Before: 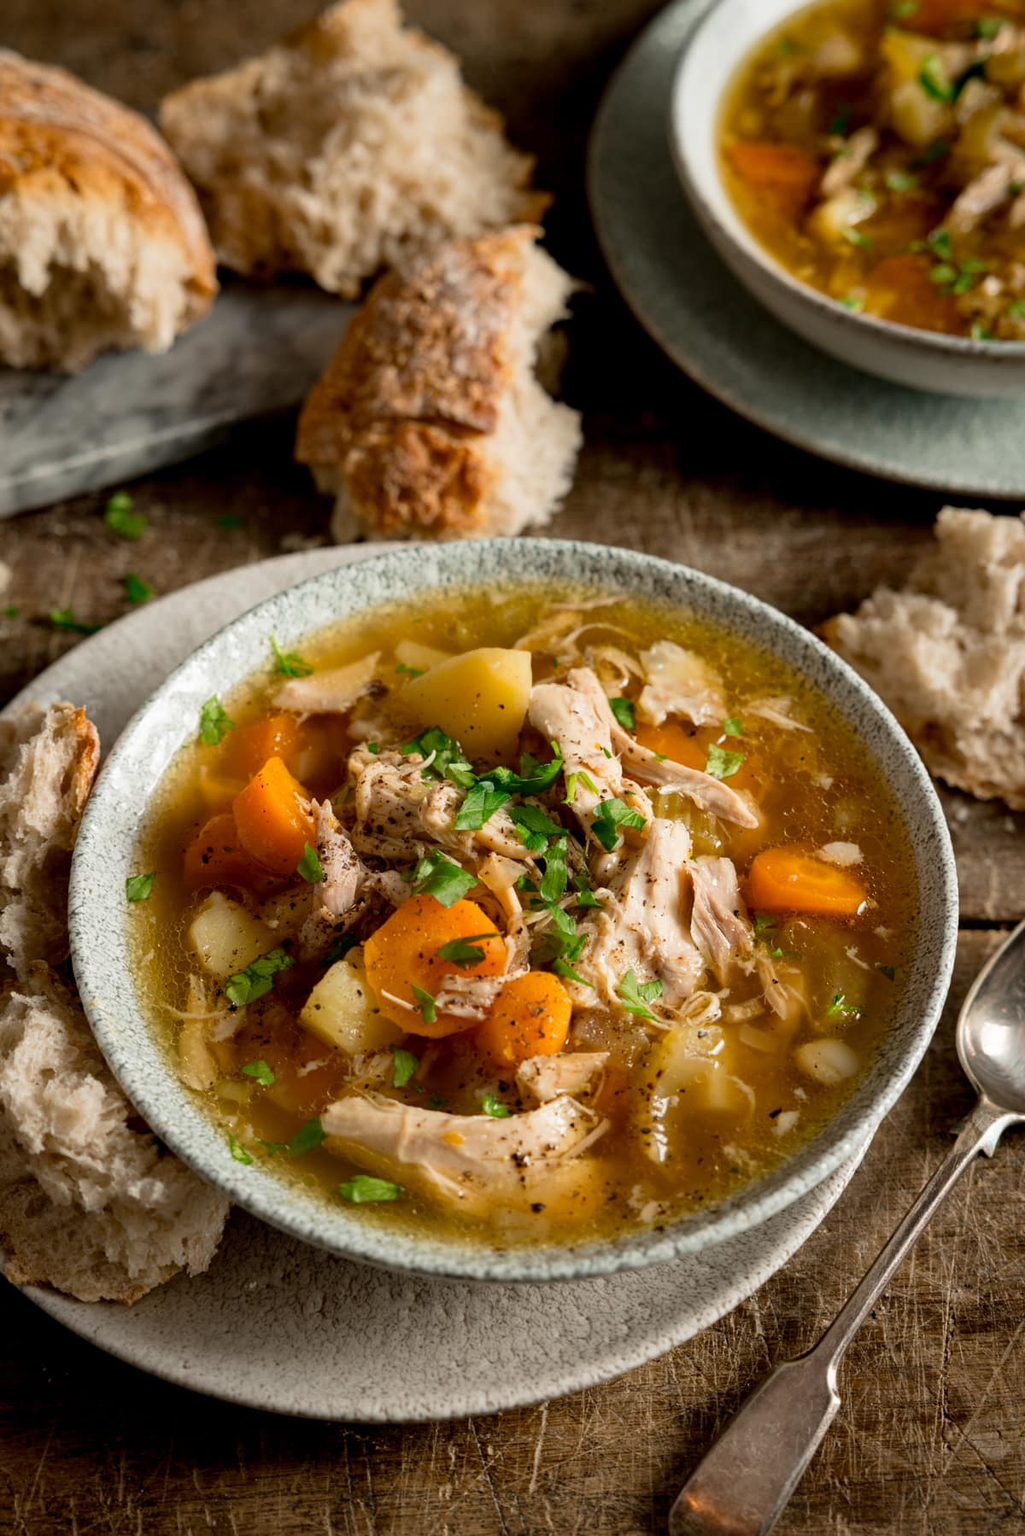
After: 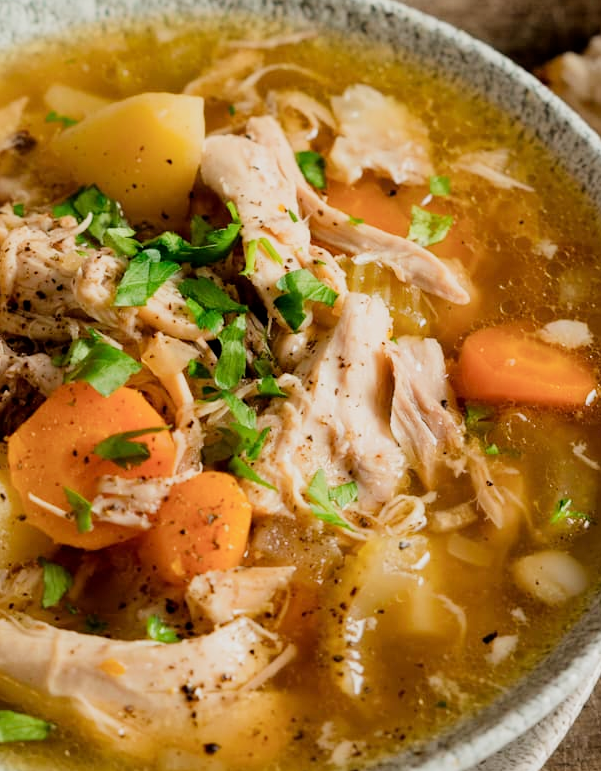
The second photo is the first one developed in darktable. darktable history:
exposure: exposure 0.562 EV, compensate exposure bias true, compensate highlight preservation false
filmic rgb: black relative exposure -7.65 EV, white relative exposure 4.56 EV, hardness 3.61
levels: white 99.96%
crop: left 34.841%, top 37.029%, right 15.048%, bottom 20.096%
